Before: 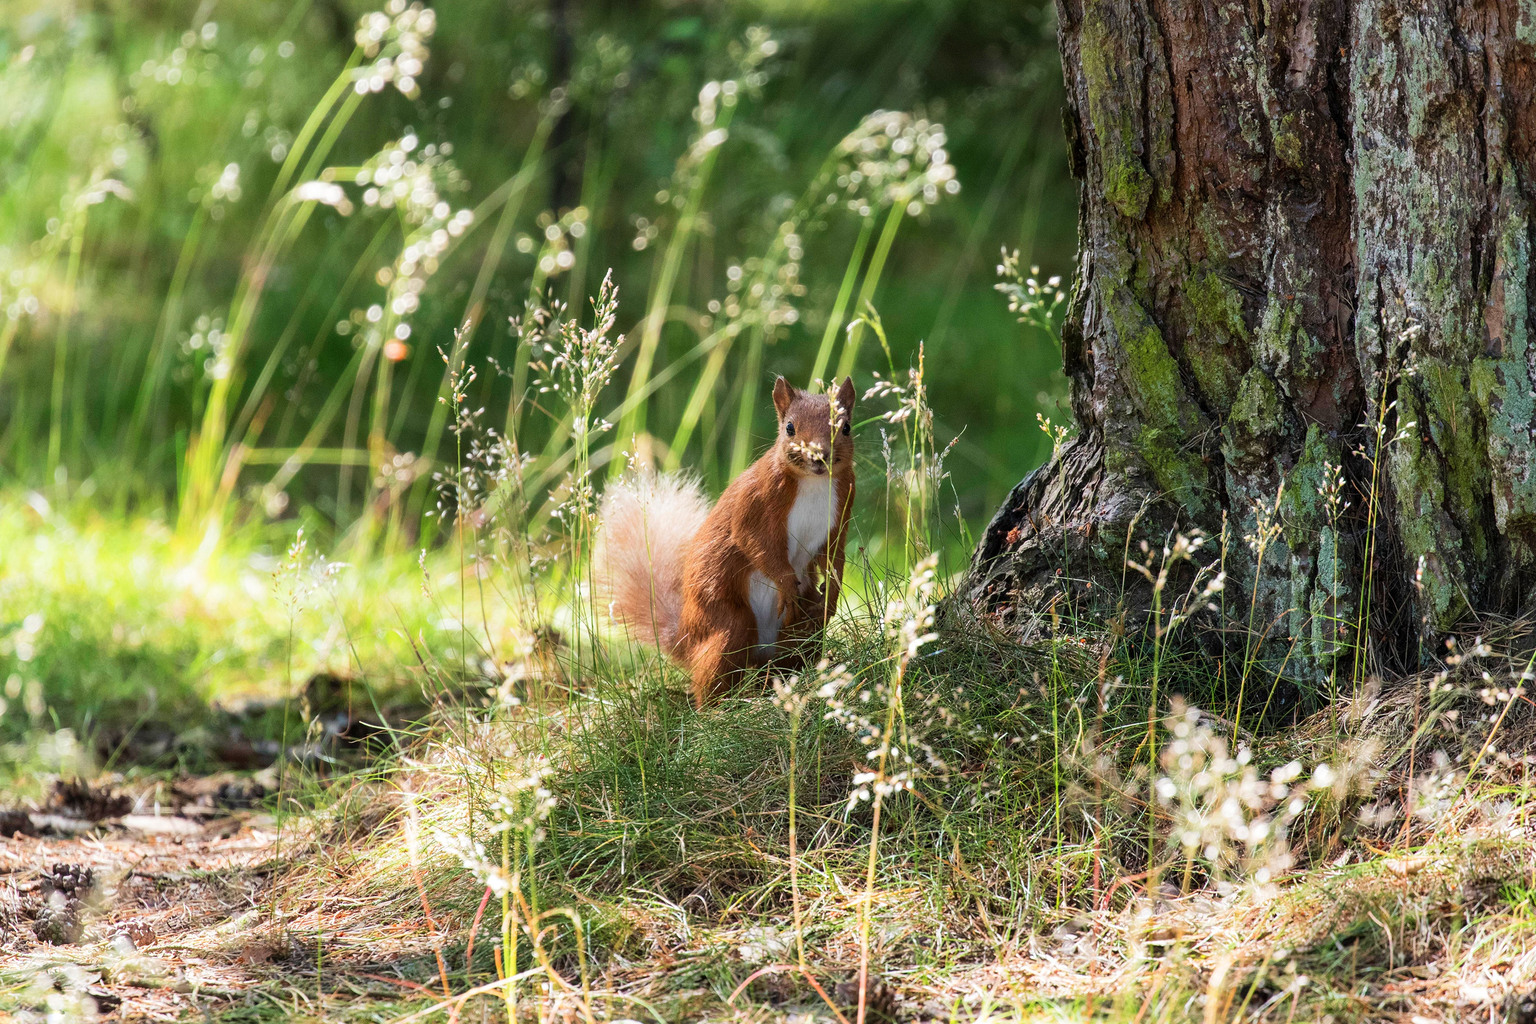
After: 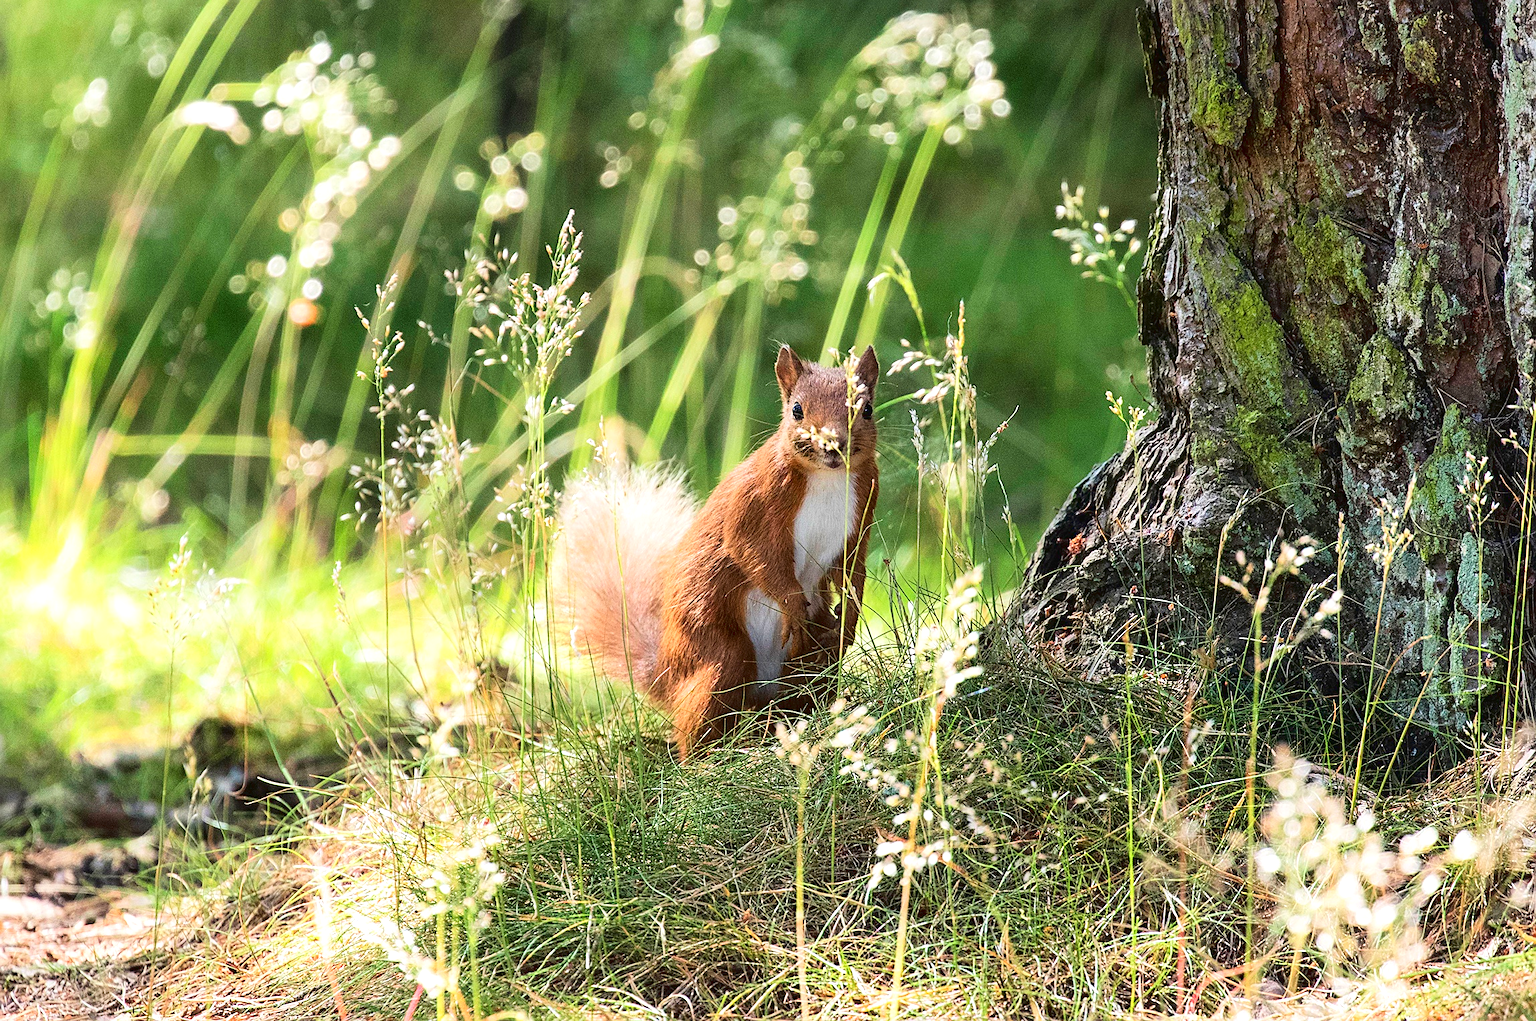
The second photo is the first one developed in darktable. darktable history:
exposure: black level correction 0.001, exposure 0.499 EV, compensate highlight preservation false
sharpen: on, module defaults
crop and rotate: left 10.01%, top 9.891%, right 10.098%, bottom 10.464%
tone curve: curves: ch0 [(0, 0.025) (0.15, 0.143) (0.452, 0.486) (0.751, 0.788) (1, 0.961)]; ch1 [(0, 0) (0.43, 0.408) (0.476, 0.469) (0.497, 0.494) (0.546, 0.571) (0.566, 0.607) (0.62, 0.657) (1, 1)]; ch2 [(0, 0) (0.386, 0.397) (0.505, 0.498) (0.547, 0.546) (0.579, 0.58) (1, 1)], color space Lab, linked channels, preserve colors none
